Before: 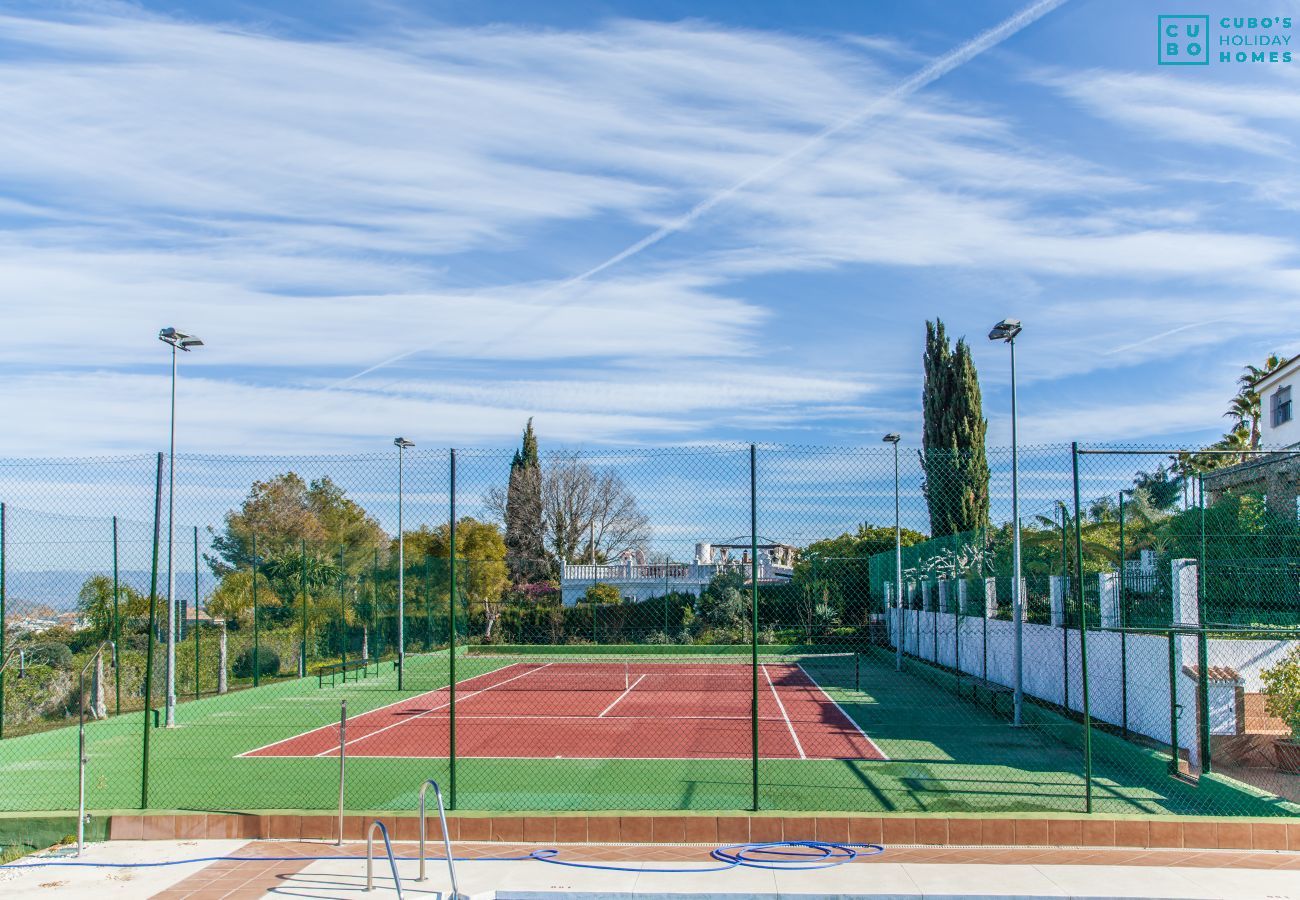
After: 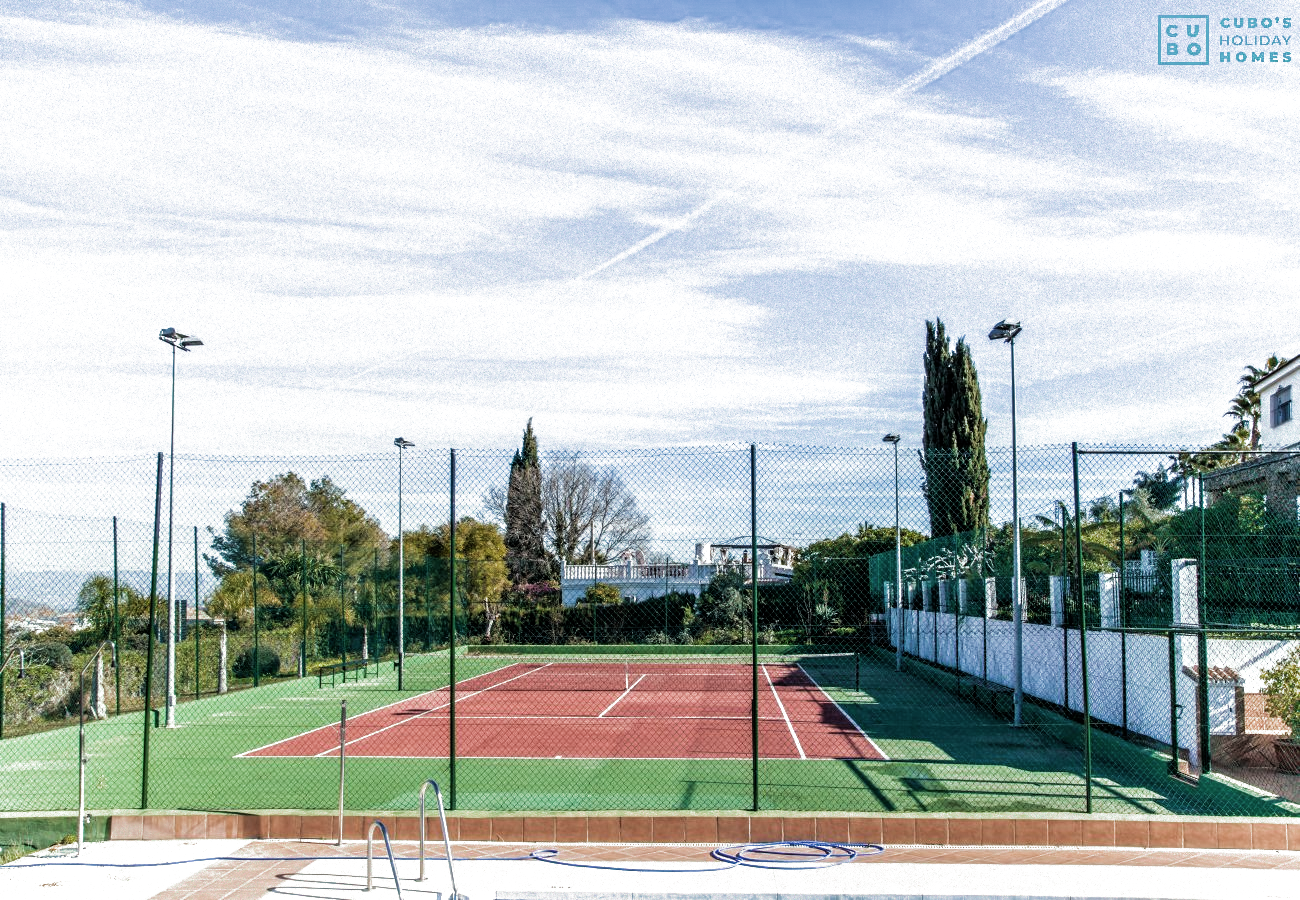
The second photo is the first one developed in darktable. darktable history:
filmic rgb: black relative exposure -8.28 EV, white relative exposure 2.2 EV, target white luminance 99.903%, hardness 7.11, latitude 74.59%, contrast 1.316, highlights saturation mix -2.55%, shadows ↔ highlights balance 30.73%, color science v4 (2020), enable highlight reconstruction true
